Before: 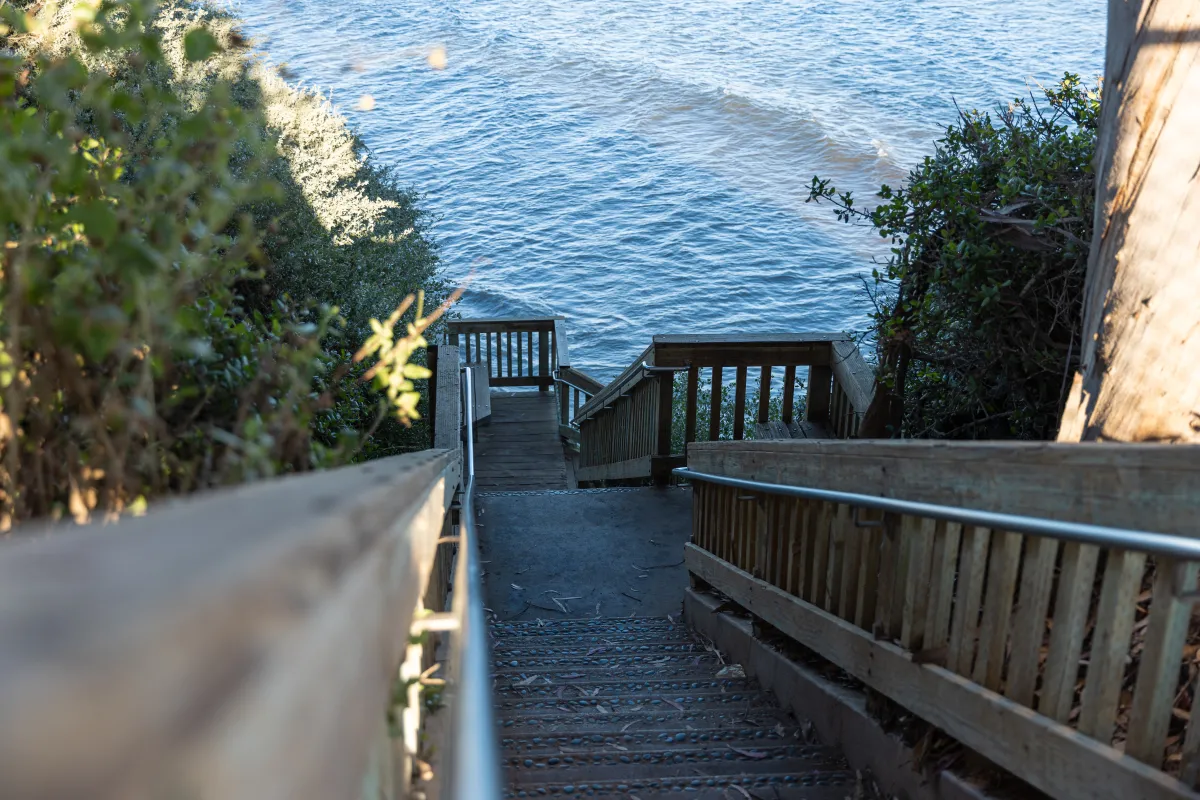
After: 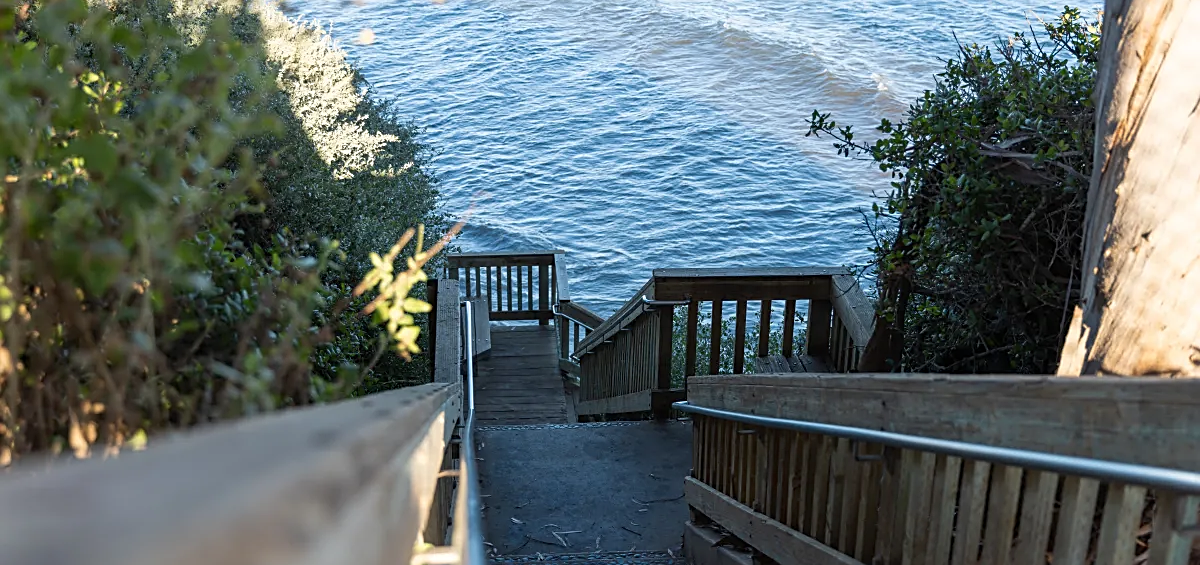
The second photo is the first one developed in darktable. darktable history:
sharpen: on, module defaults
crop and rotate: top 8.293%, bottom 20.996%
